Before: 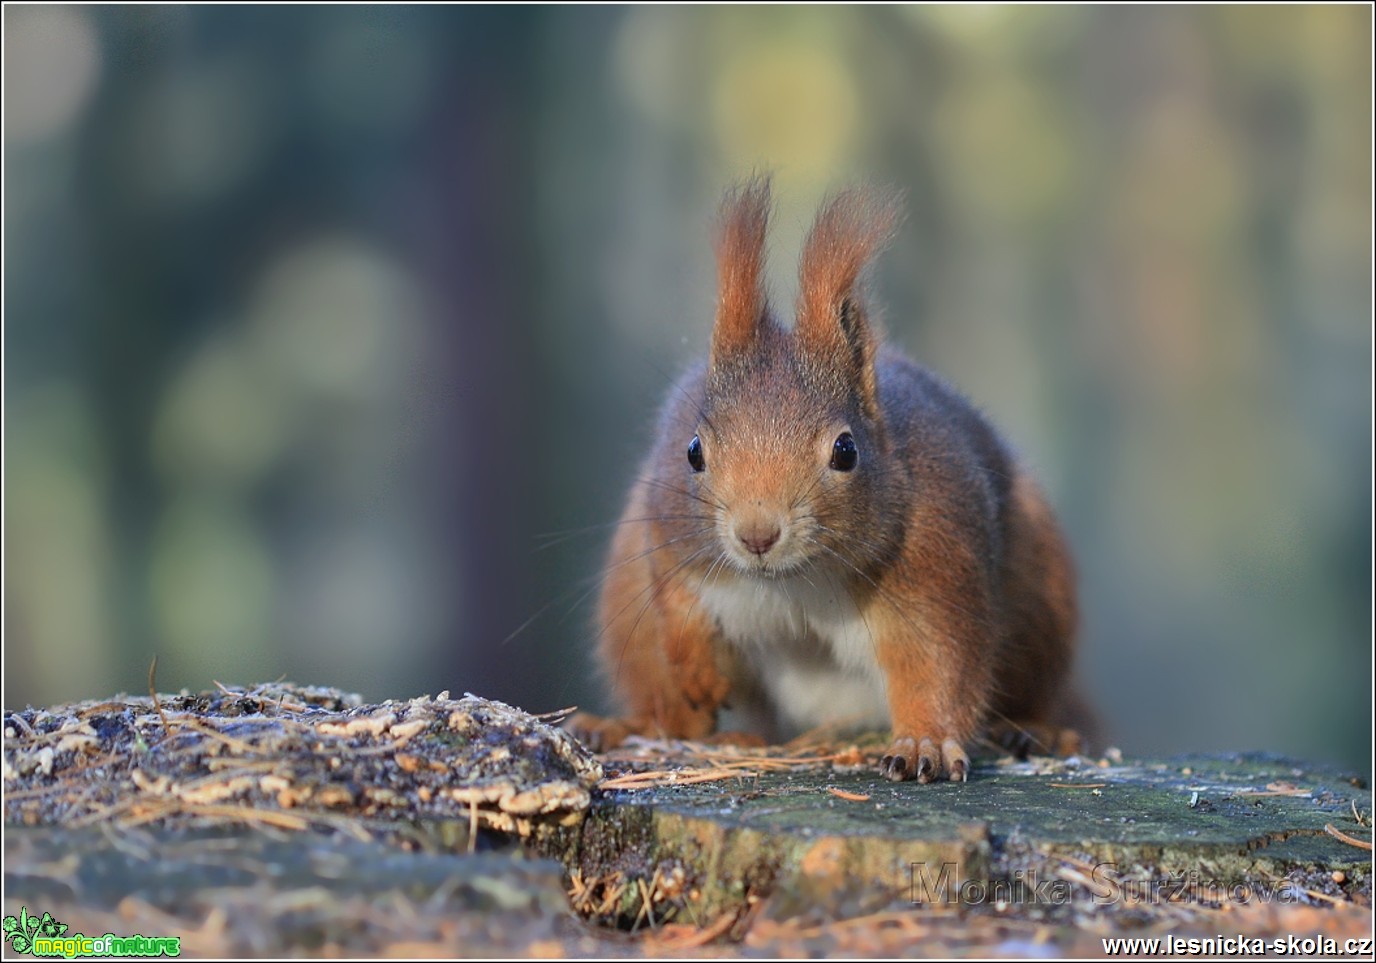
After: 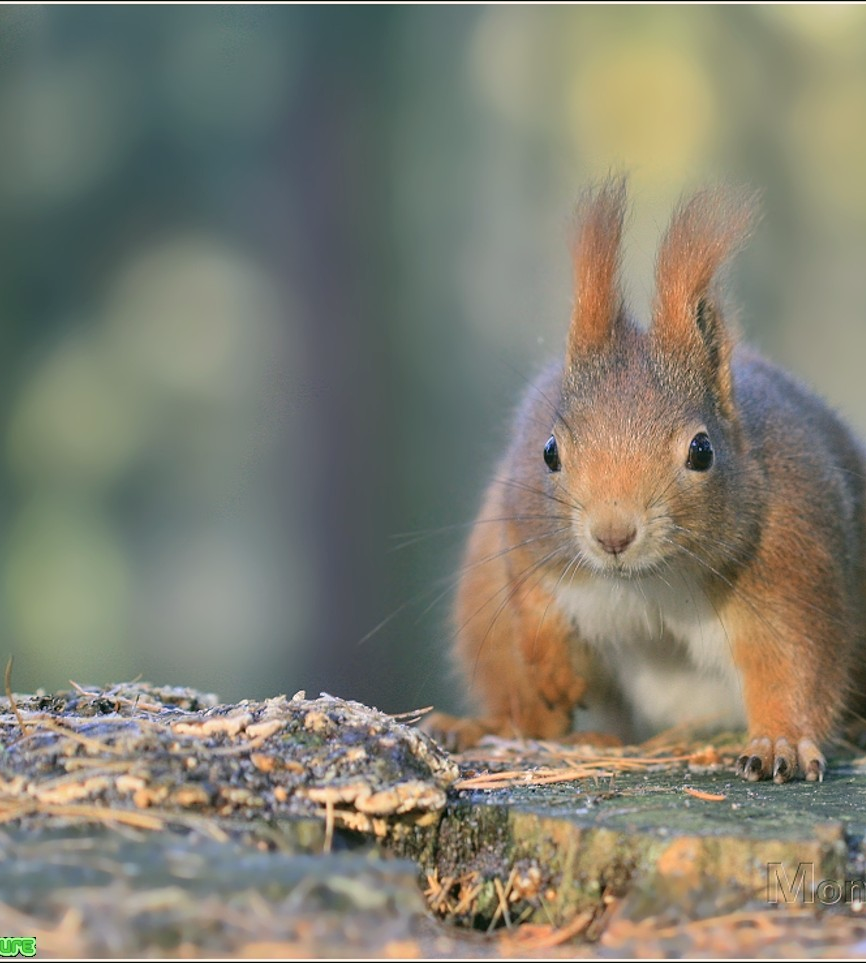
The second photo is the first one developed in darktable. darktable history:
color correction: highlights a* 4.54, highlights b* 4.95, shadows a* -7.84, shadows b* 4.78
contrast brightness saturation: brightness 0.14
crop: left 10.483%, right 26.58%
